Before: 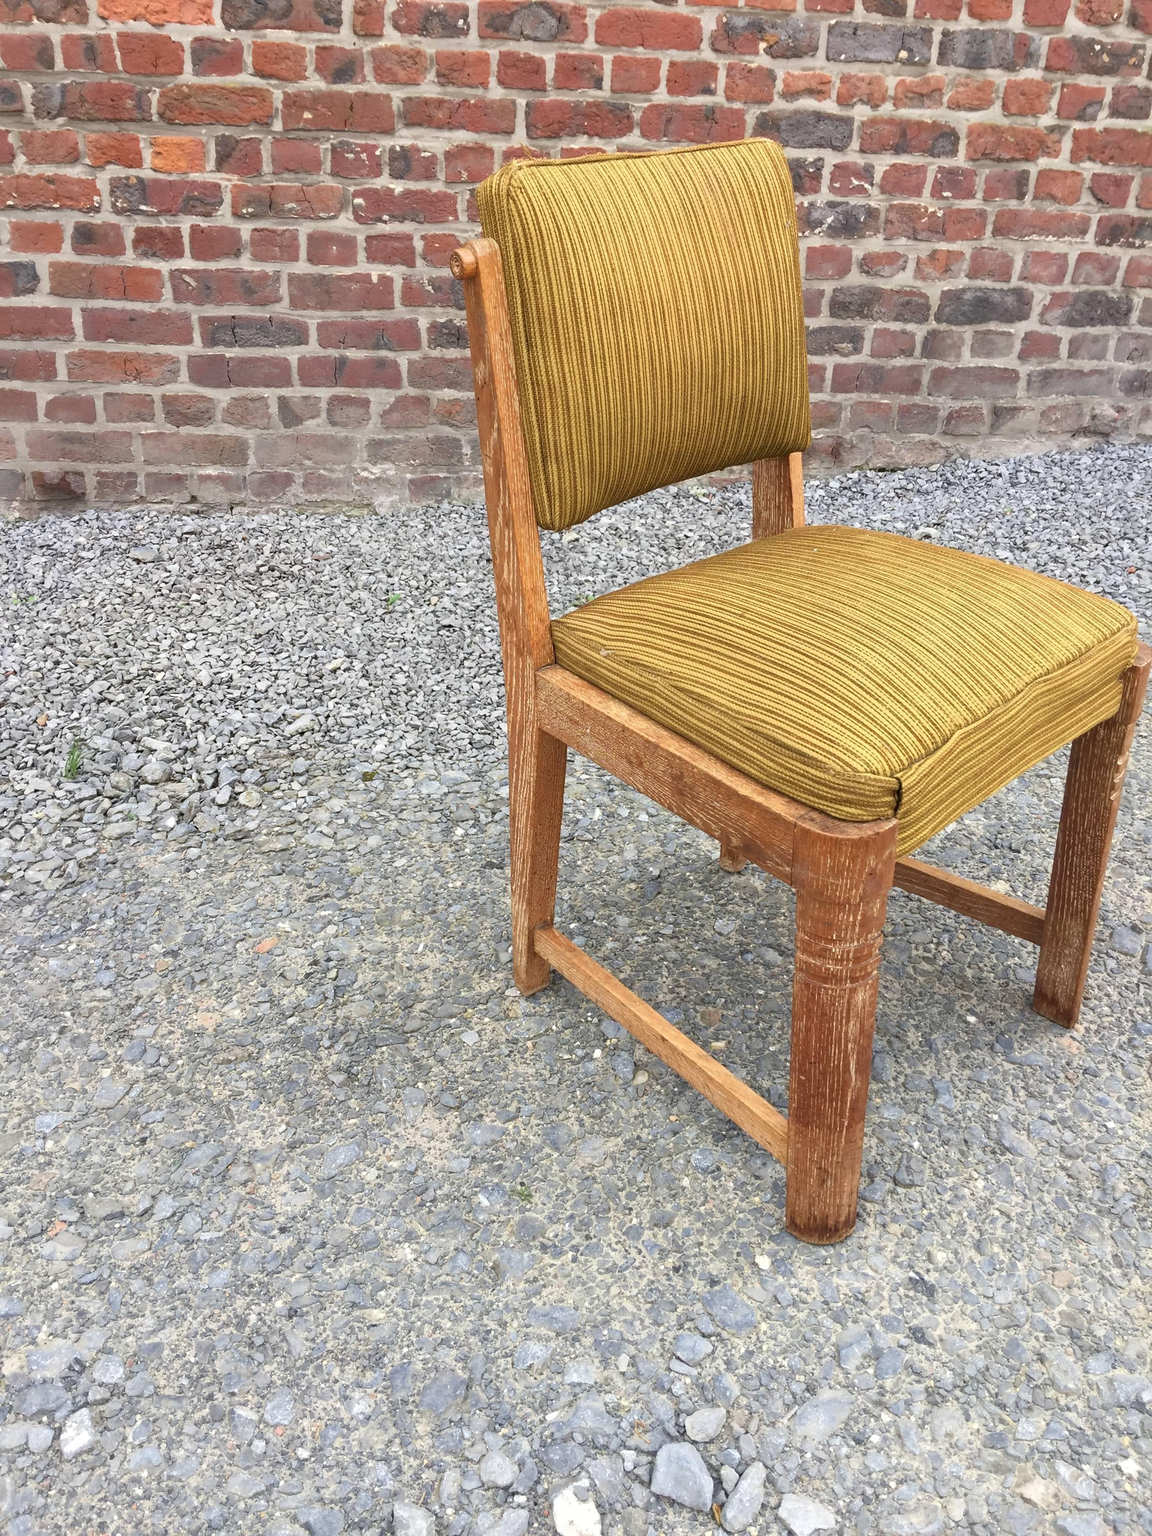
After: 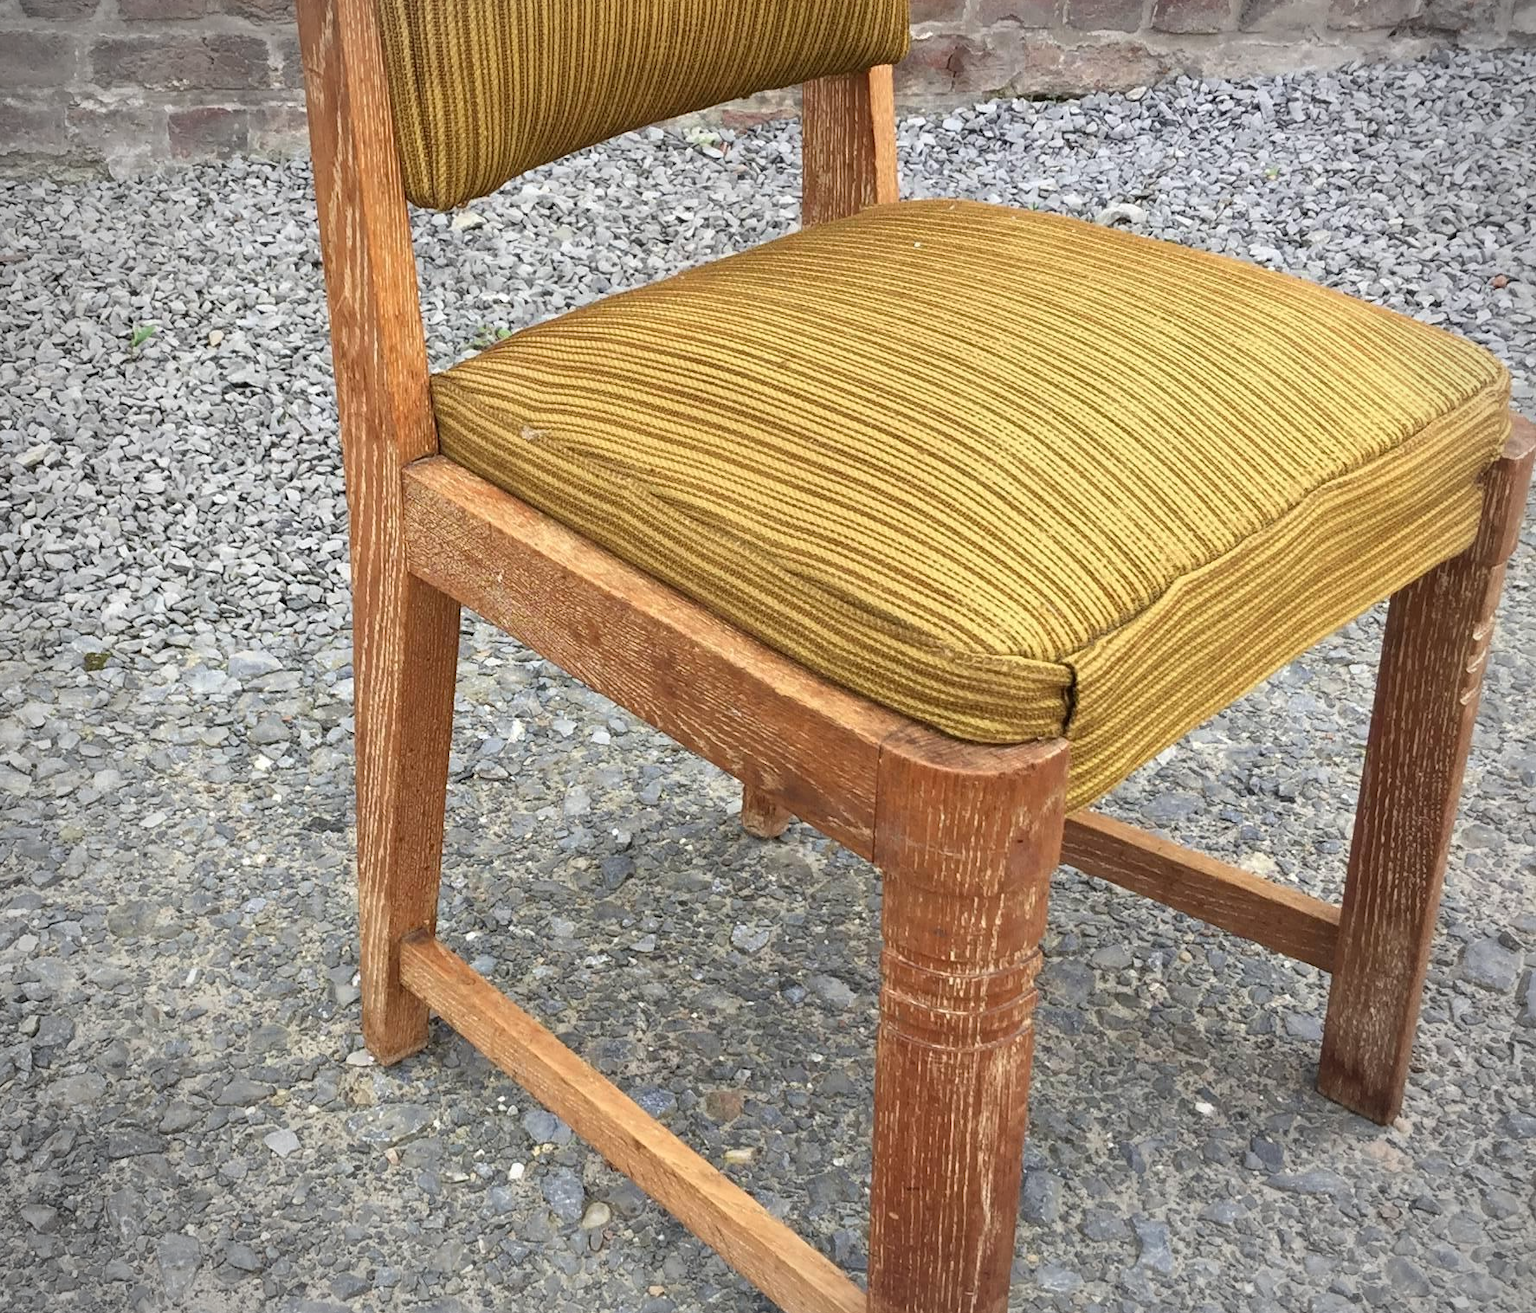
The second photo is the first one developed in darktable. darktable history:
vignetting: saturation -0.652, center (0.04, -0.096)
crop and rotate: left 27.507%, top 27.161%, bottom 26.345%
